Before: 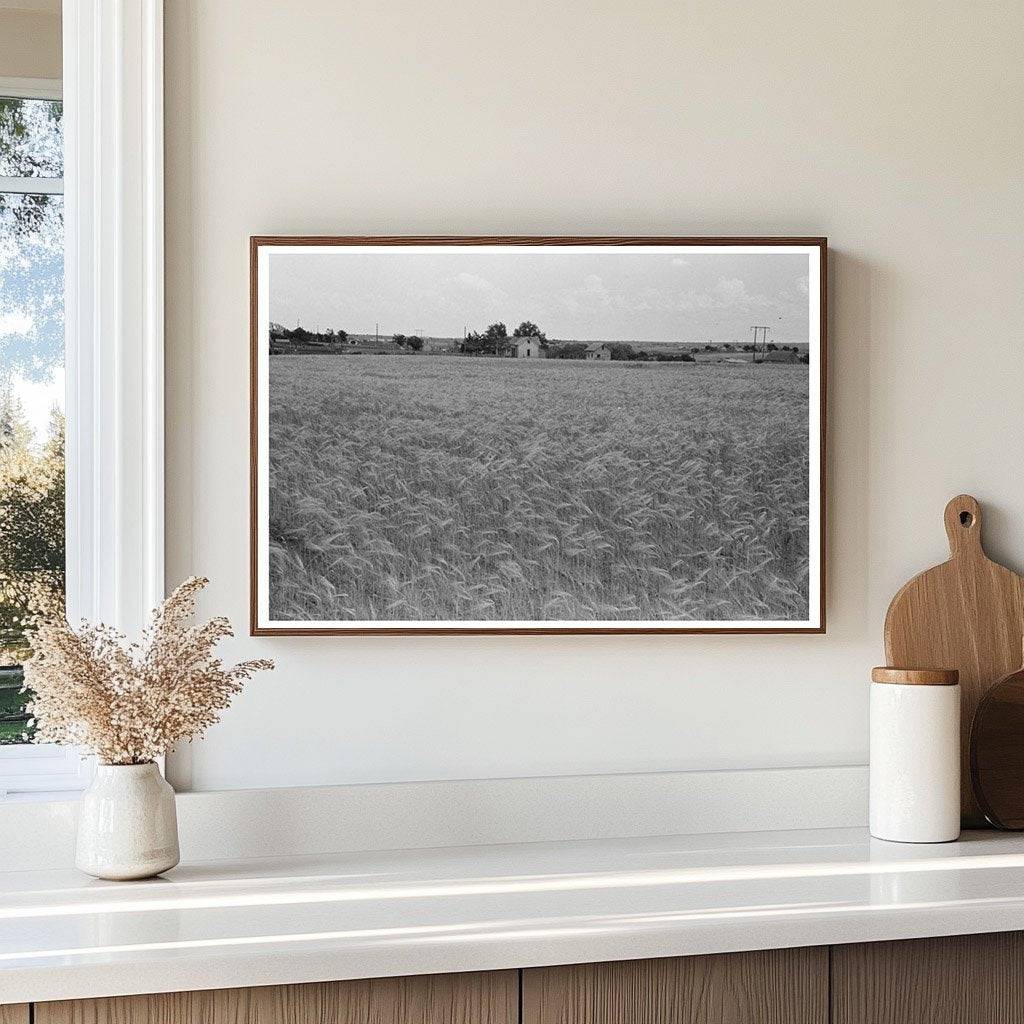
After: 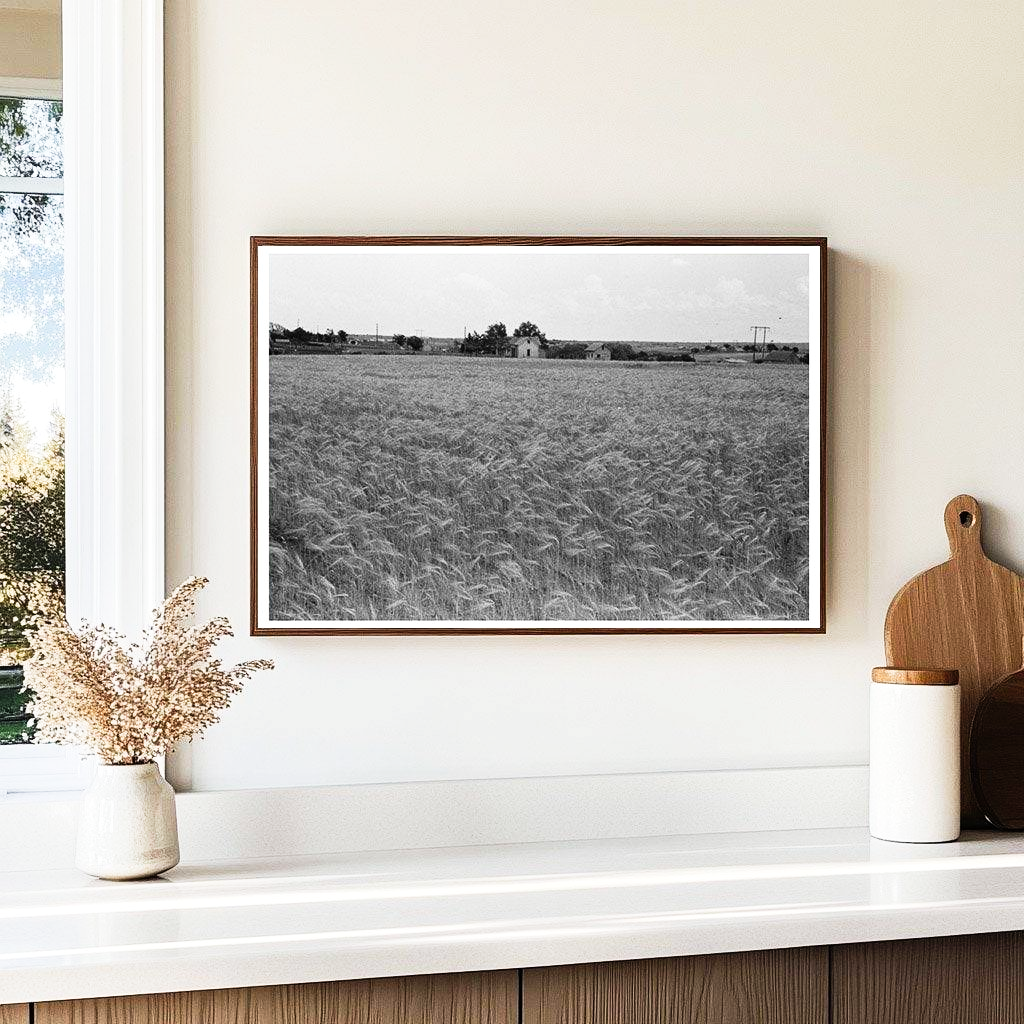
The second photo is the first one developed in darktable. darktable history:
tone curve: curves: ch0 [(0, 0) (0.139, 0.067) (0.319, 0.269) (0.498, 0.505) (0.725, 0.824) (0.864, 0.945) (0.985, 1)]; ch1 [(0, 0) (0.291, 0.197) (0.456, 0.426) (0.495, 0.488) (0.557, 0.578) (0.599, 0.644) (0.702, 0.786) (1, 1)]; ch2 [(0, 0) (0.125, 0.089) (0.353, 0.329) (0.447, 0.43) (0.557, 0.566) (0.63, 0.667) (1, 1)], preserve colors none
